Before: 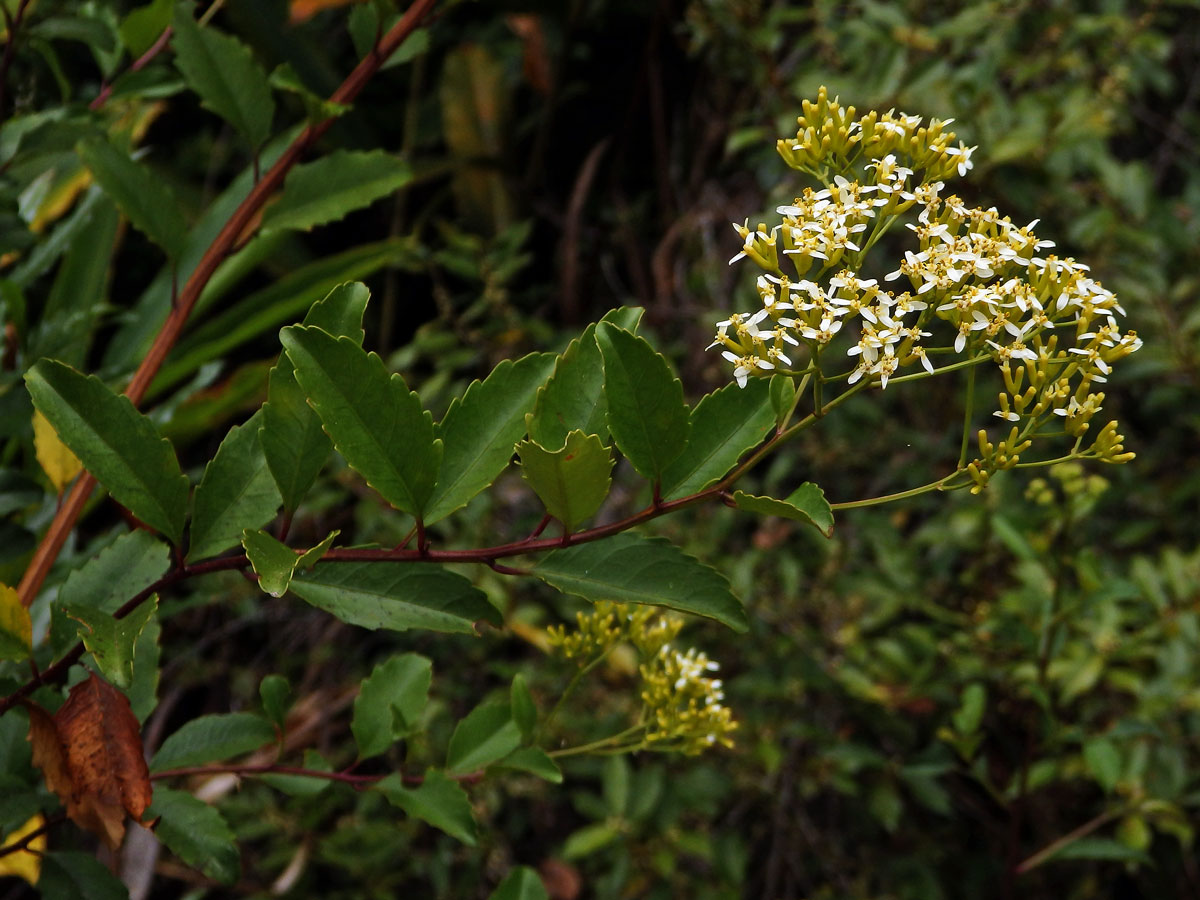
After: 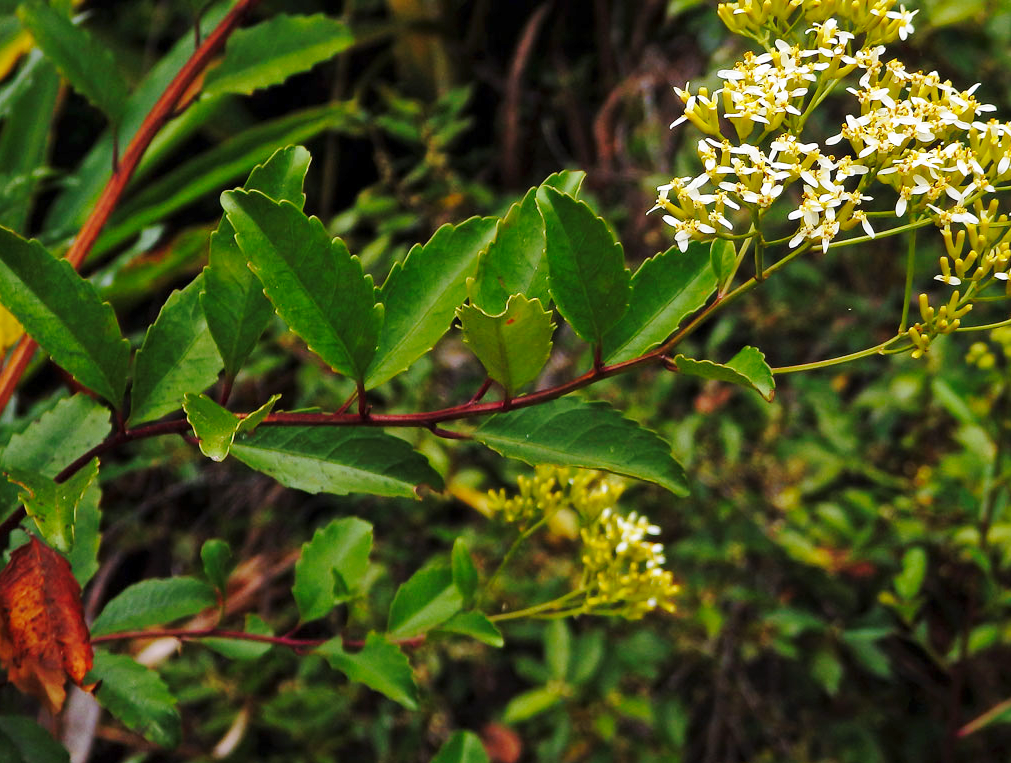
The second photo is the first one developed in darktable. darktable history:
shadows and highlights: on, module defaults
crop and rotate: left 4.966%, top 15.188%, right 10.701%
base curve: curves: ch0 [(0, 0) (0.032, 0.037) (0.105, 0.228) (0.435, 0.76) (0.856, 0.983) (1, 1)], preserve colors none
